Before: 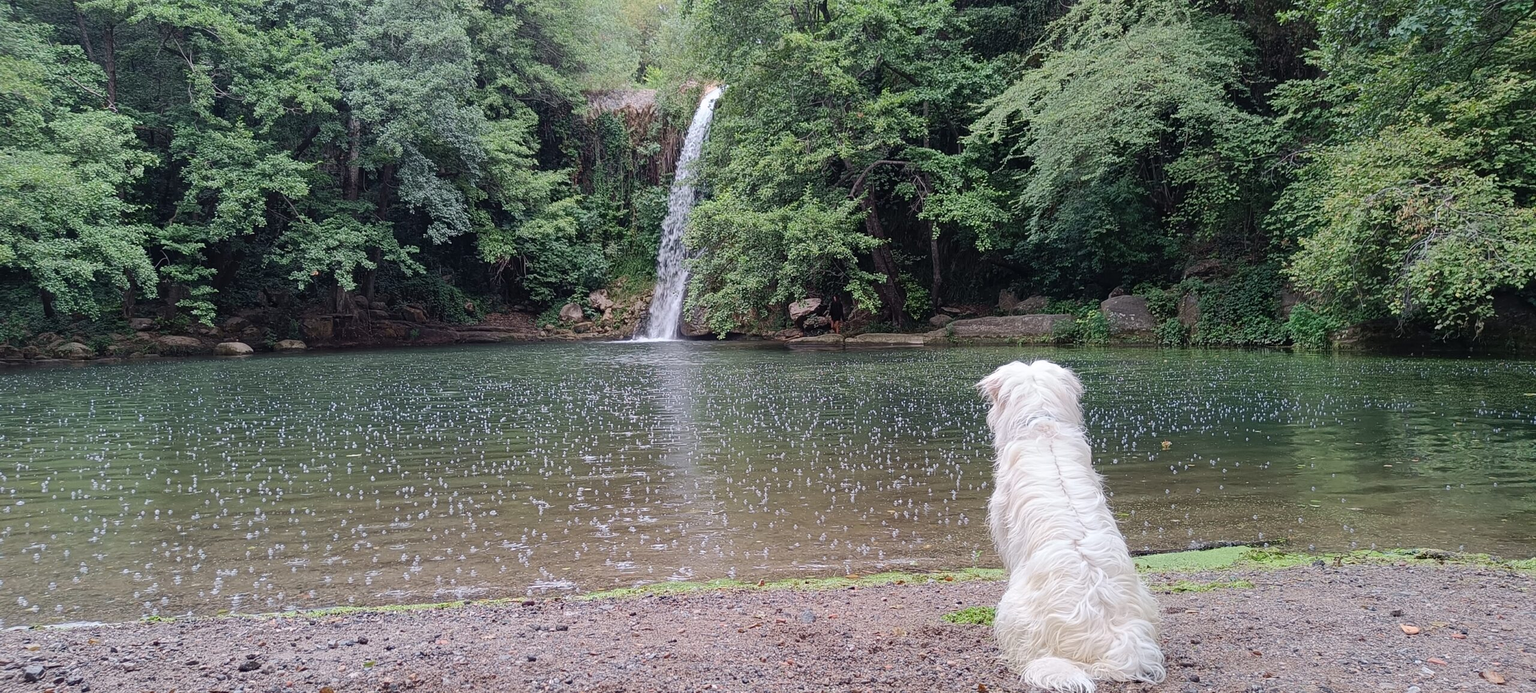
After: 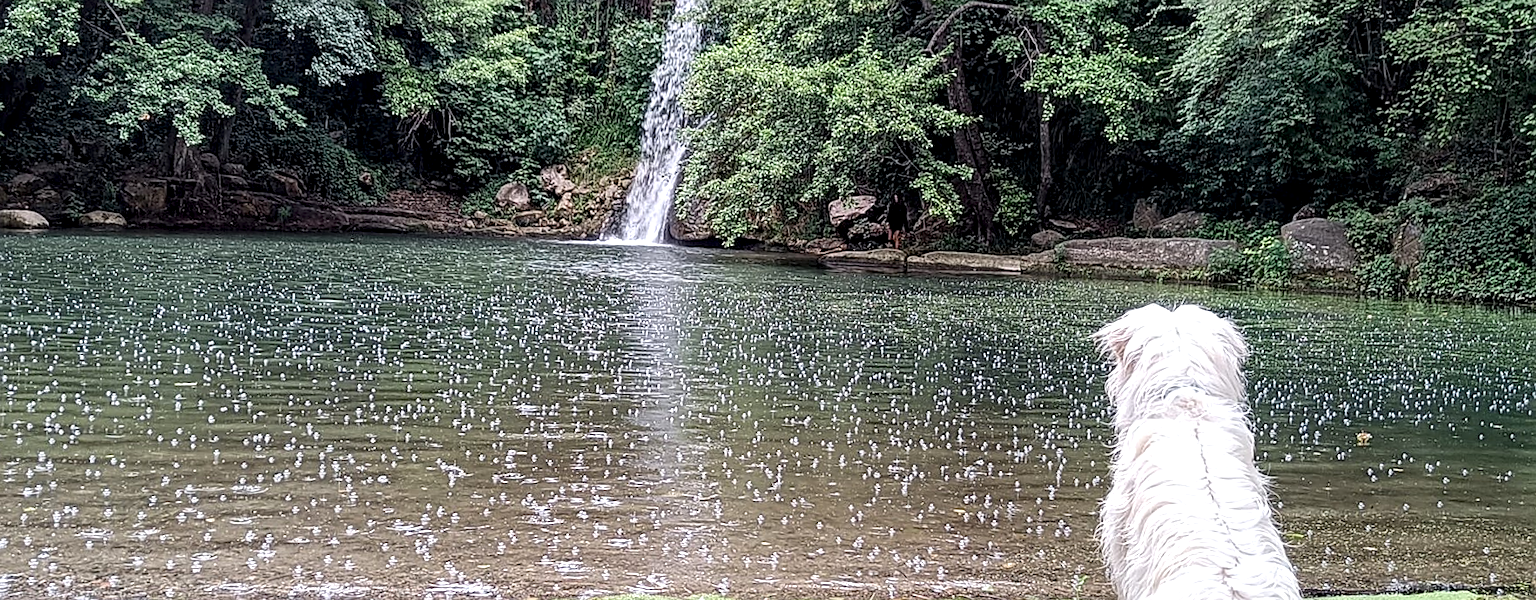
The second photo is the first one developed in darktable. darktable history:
local contrast: highlights 79%, shadows 56%, detail 175%, midtone range 0.428
levels: mode automatic, black 0.023%, white 99.97%, levels [0.062, 0.494, 0.925]
crop and rotate: angle -3.37°, left 9.79%, top 20.73%, right 12.42%, bottom 11.82%
exposure: exposure 0.2 EV, compensate highlight preservation false
sharpen: on, module defaults
